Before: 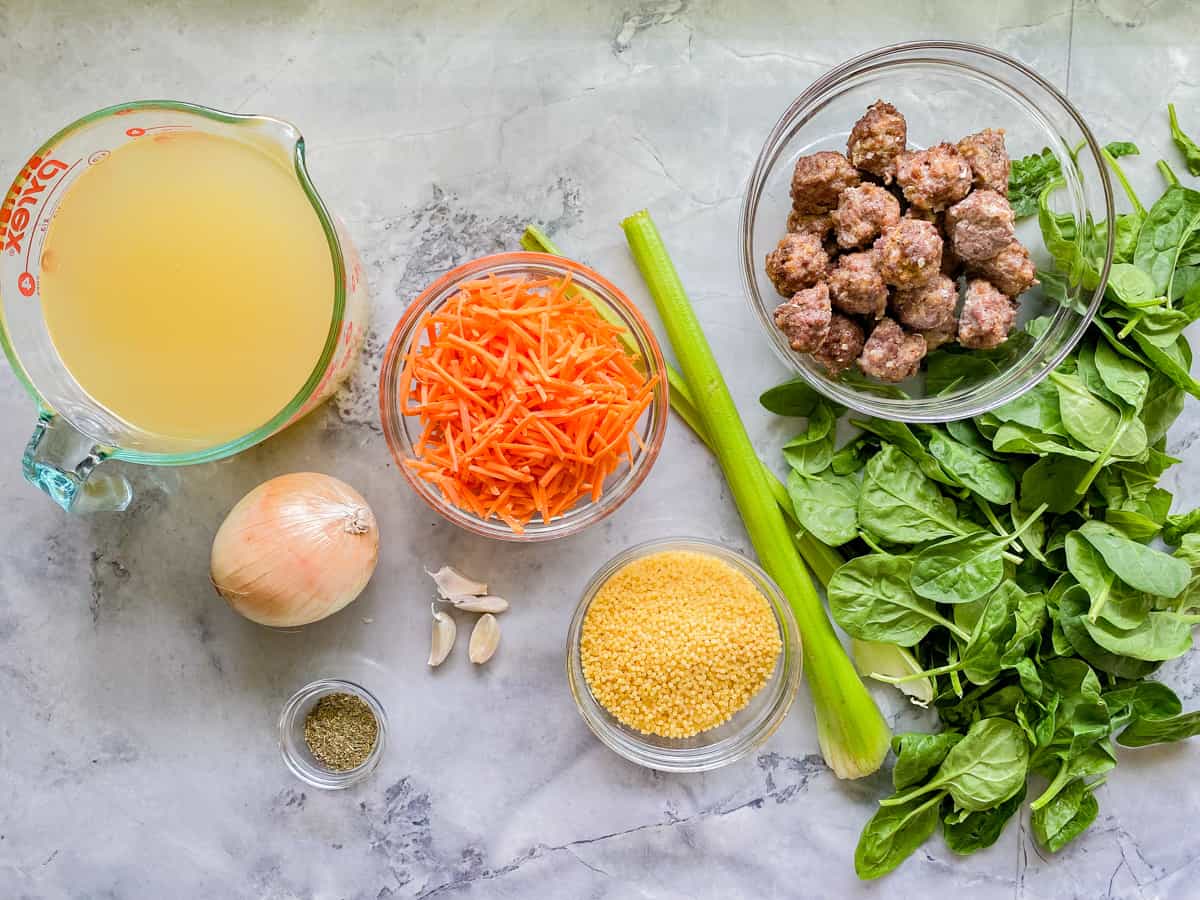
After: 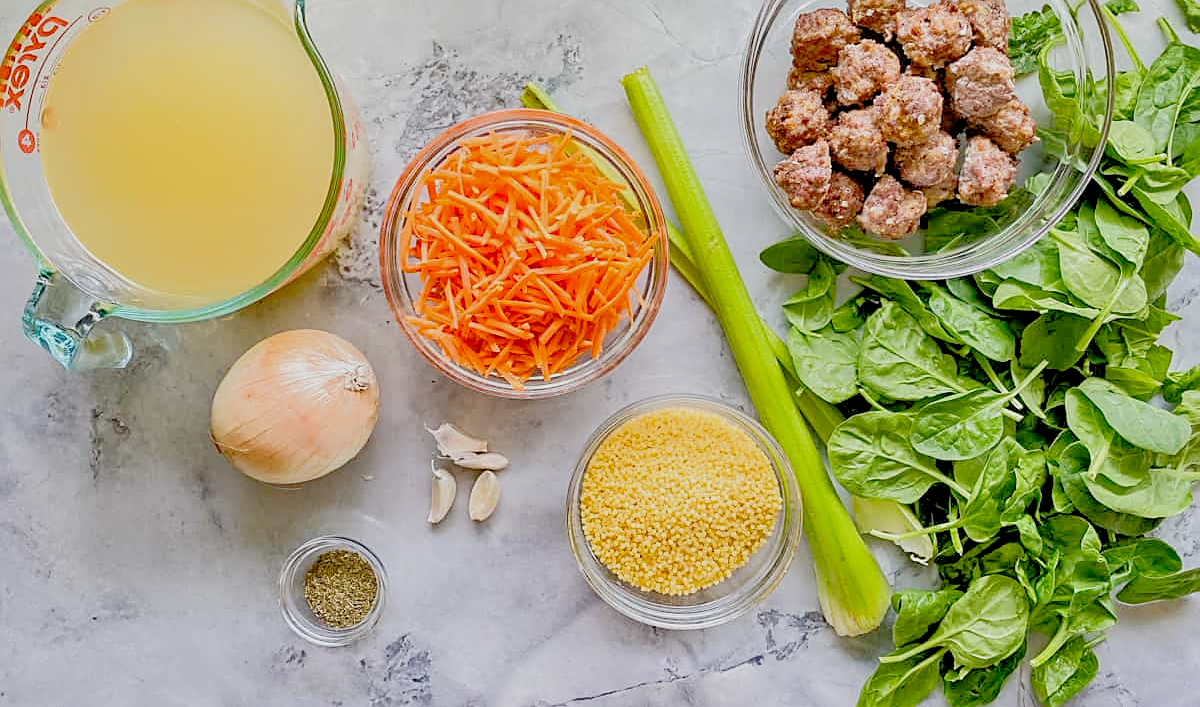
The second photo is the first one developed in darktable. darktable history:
crop and rotate: top 15.909%, bottom 5.43%
tone equalizer: -7 EV 0.146 EV, -6 EV 0.576 EV, -5 EV 1.17 EV, -4 EV 1.34 EV, -3 EV 1.17 EV, -2 EV 0.6 EV, -1 EV 0.161 EV
filmic rgb: black relative exposure -7.77 EV, white relative exposure 4.37 EV, threshold 5.96 EV, target black luminance 0%, hardness 3.75, latitude 50.65%, contrast 1.064, highlights saturation mix 9.01%, shadows ↔ highlights balance -0.211%, preserve chrominance no, color science v3 (2019), use custom middle-gray values true, enable highlight reconstruction true
sharpen: on, module defaults
